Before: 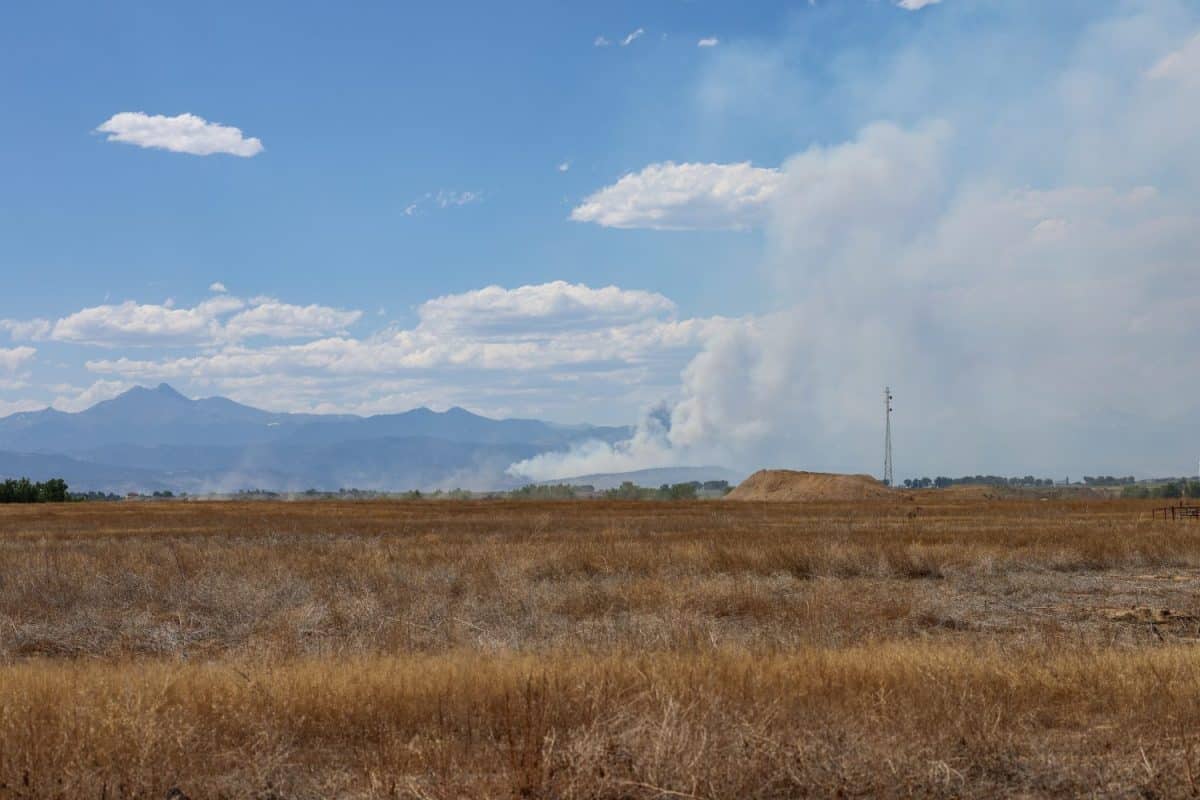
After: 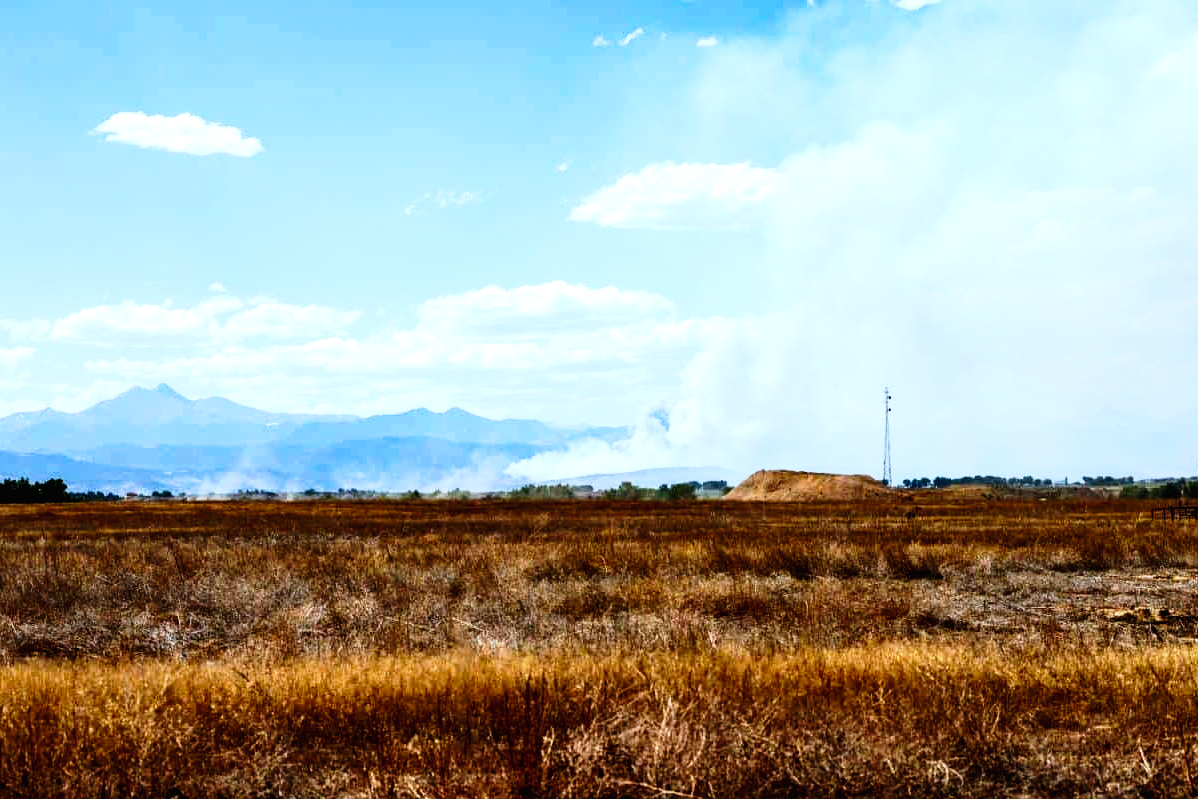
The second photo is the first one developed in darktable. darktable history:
exposure: exposure 0.631 EV, compensate exposure bias true, compensate highlight preservation false
crop and rotate: left 0.099%, bottom 0.01%
tone equalizer: -8 EV -0.431 EV, -7 EV -0.428 EV, -6 EV -0.339 EV, -5 EV -0.247 EV, -3 EV 0.24 EV, -2 EV 0.308 EV, -1 EV 0.381 EV, +0 EV 0.407 EV, edges refinement/feathering 500, mask exposure compensation -1.57 EV, preserve details no
color correction: highlights a* -3.9, highlights b* -10.99
contrast brightness saturation: contrast 0.134, brightness -0.239, saturation 0.146
tone curve: curves: ch0 [(0.016, 0.011) (0.094, 0.016) (0.469, 0.508) (0.721, 0.862) (1, 1)], preserve colors none
